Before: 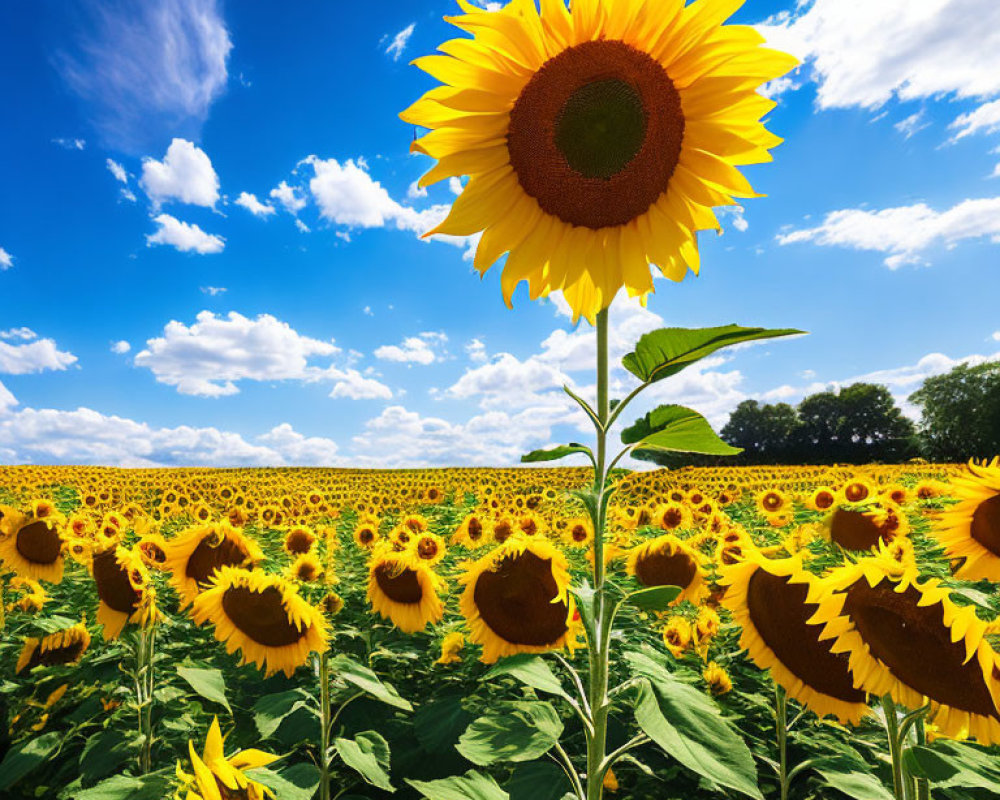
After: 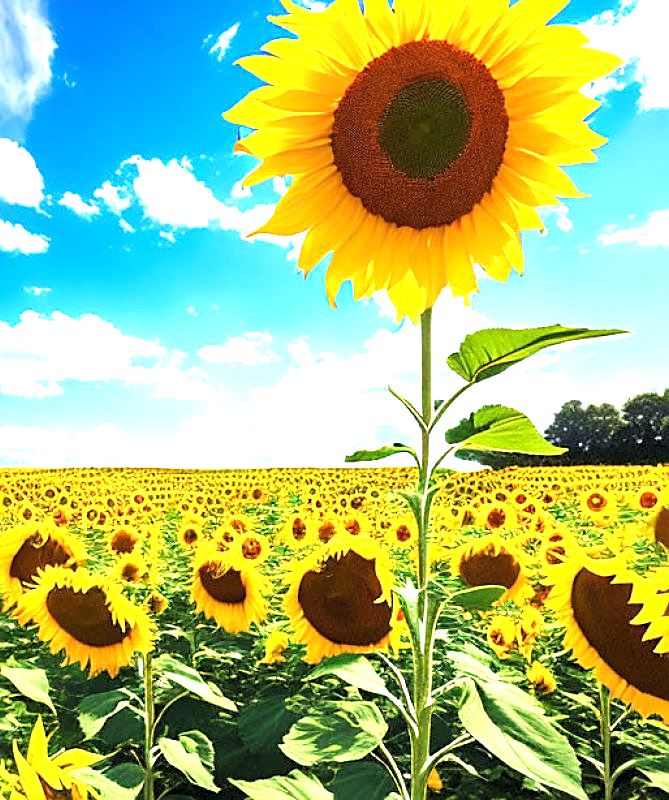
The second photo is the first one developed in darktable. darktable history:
sharpen: on, module defaults
levels: levels [0.073, 0.497, 0.972]
crop and rotate: left 17.692%, right 15.396%
exposure: black level correction 0, exposure 1.199 EV, compensate exposure bias true, compensate highlight preservation false
